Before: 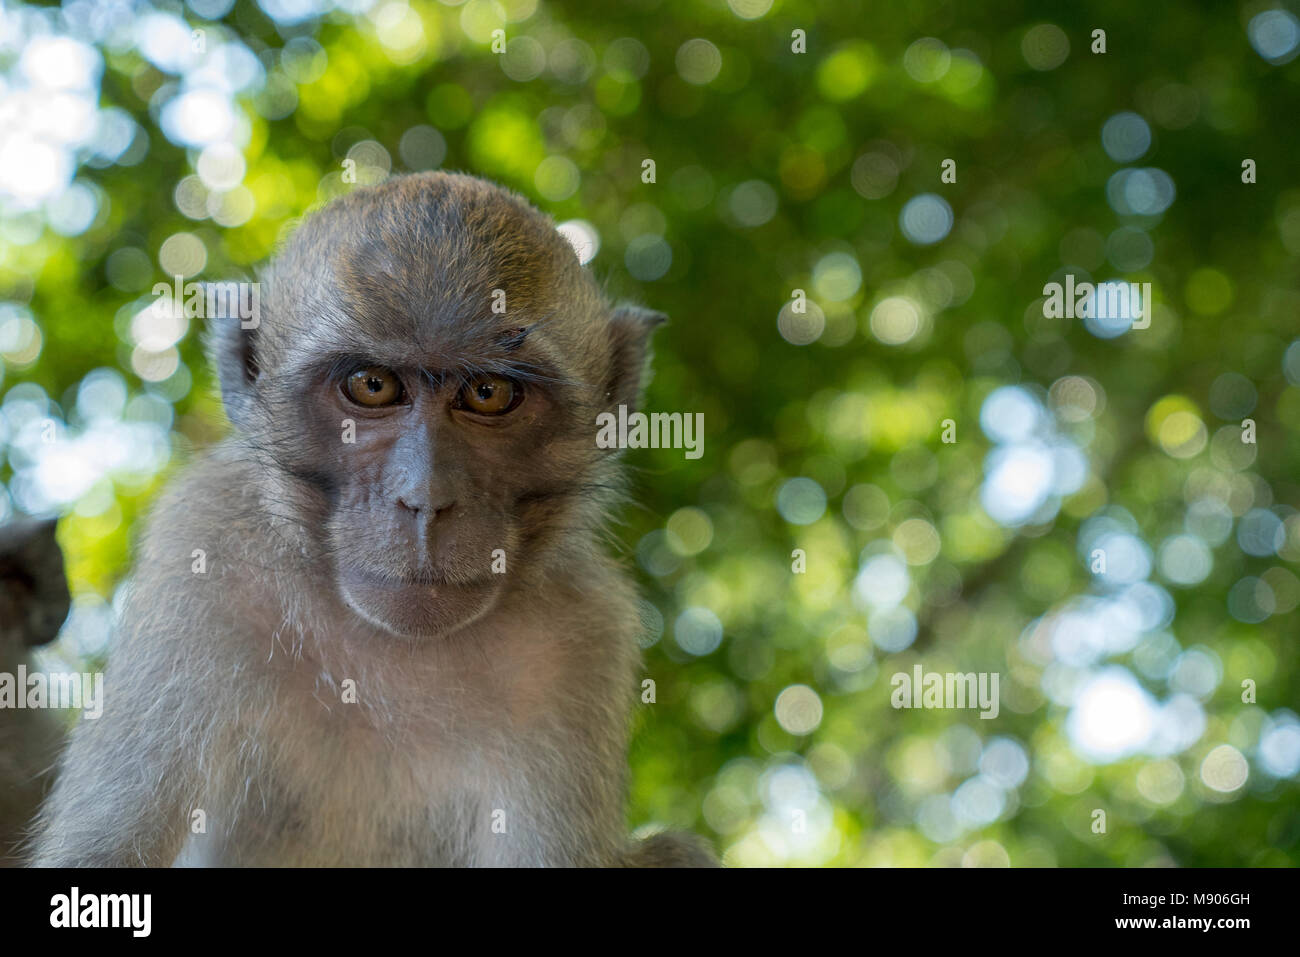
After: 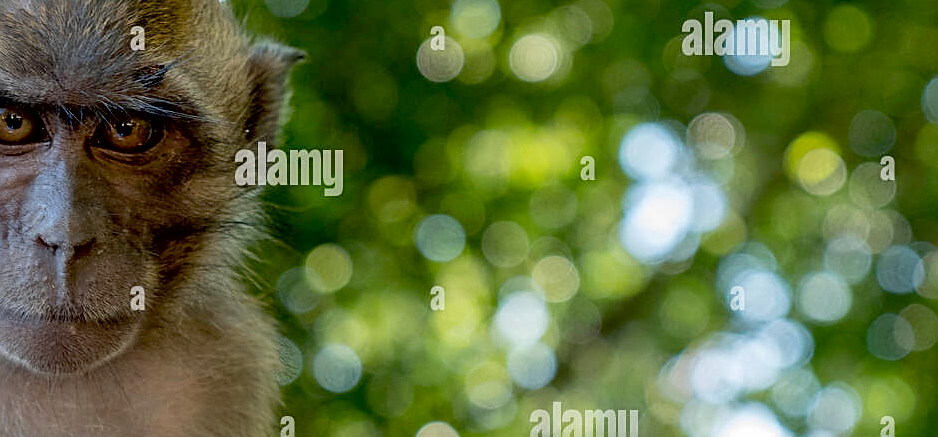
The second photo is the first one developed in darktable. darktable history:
crop and rotate: left 27.785%, top 27.532%, bottom 26.724%
exposure: black level correction 0.017, exposure -0.006 EV, compensate highlight preservation false
shadows and highlights: low approximation 0.01, soften with gaussian
sharpen: on, module defaults
